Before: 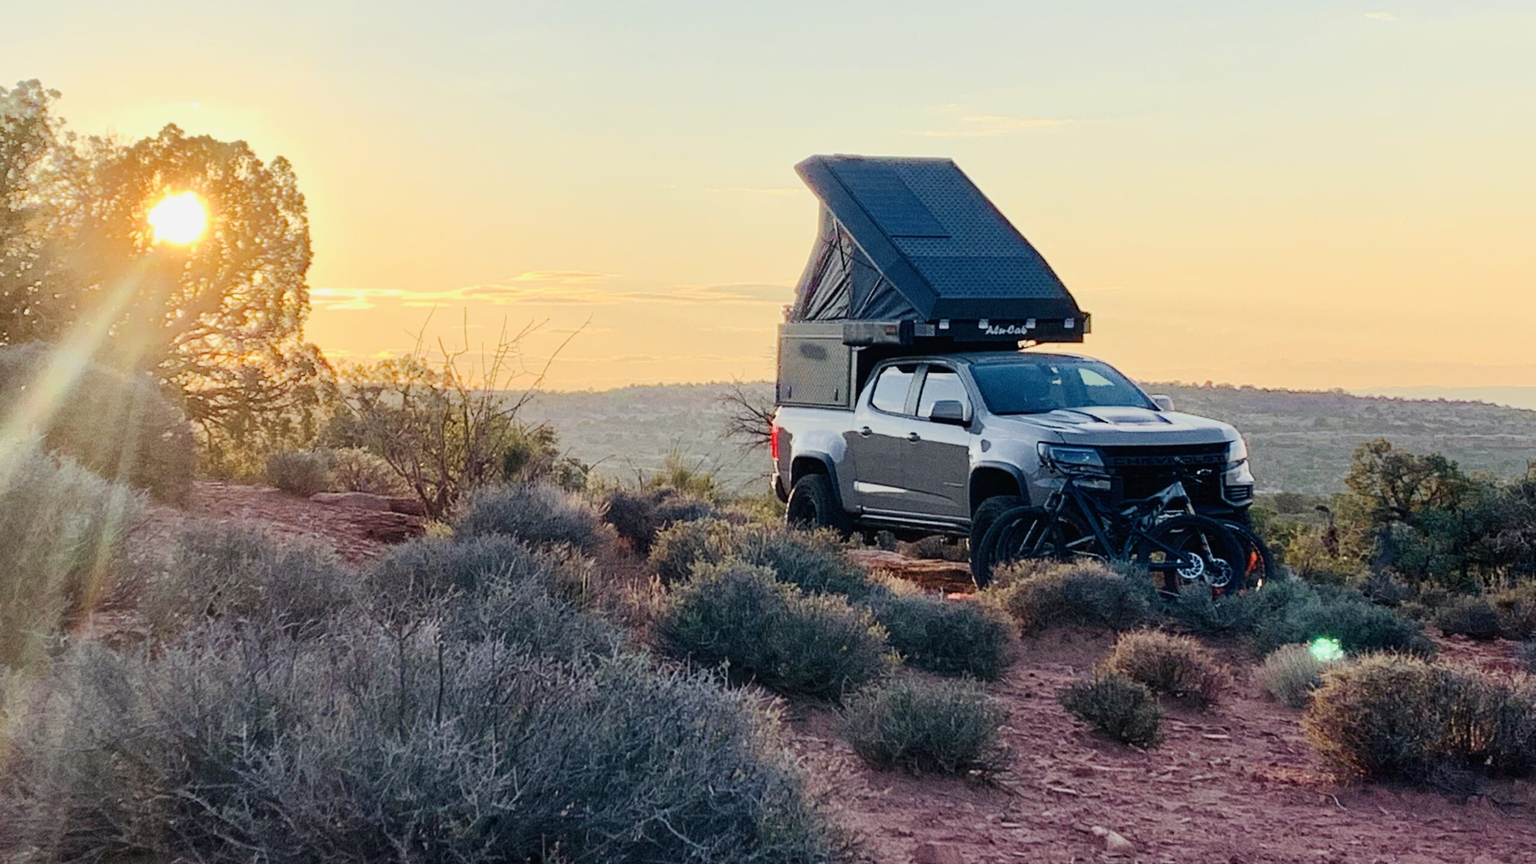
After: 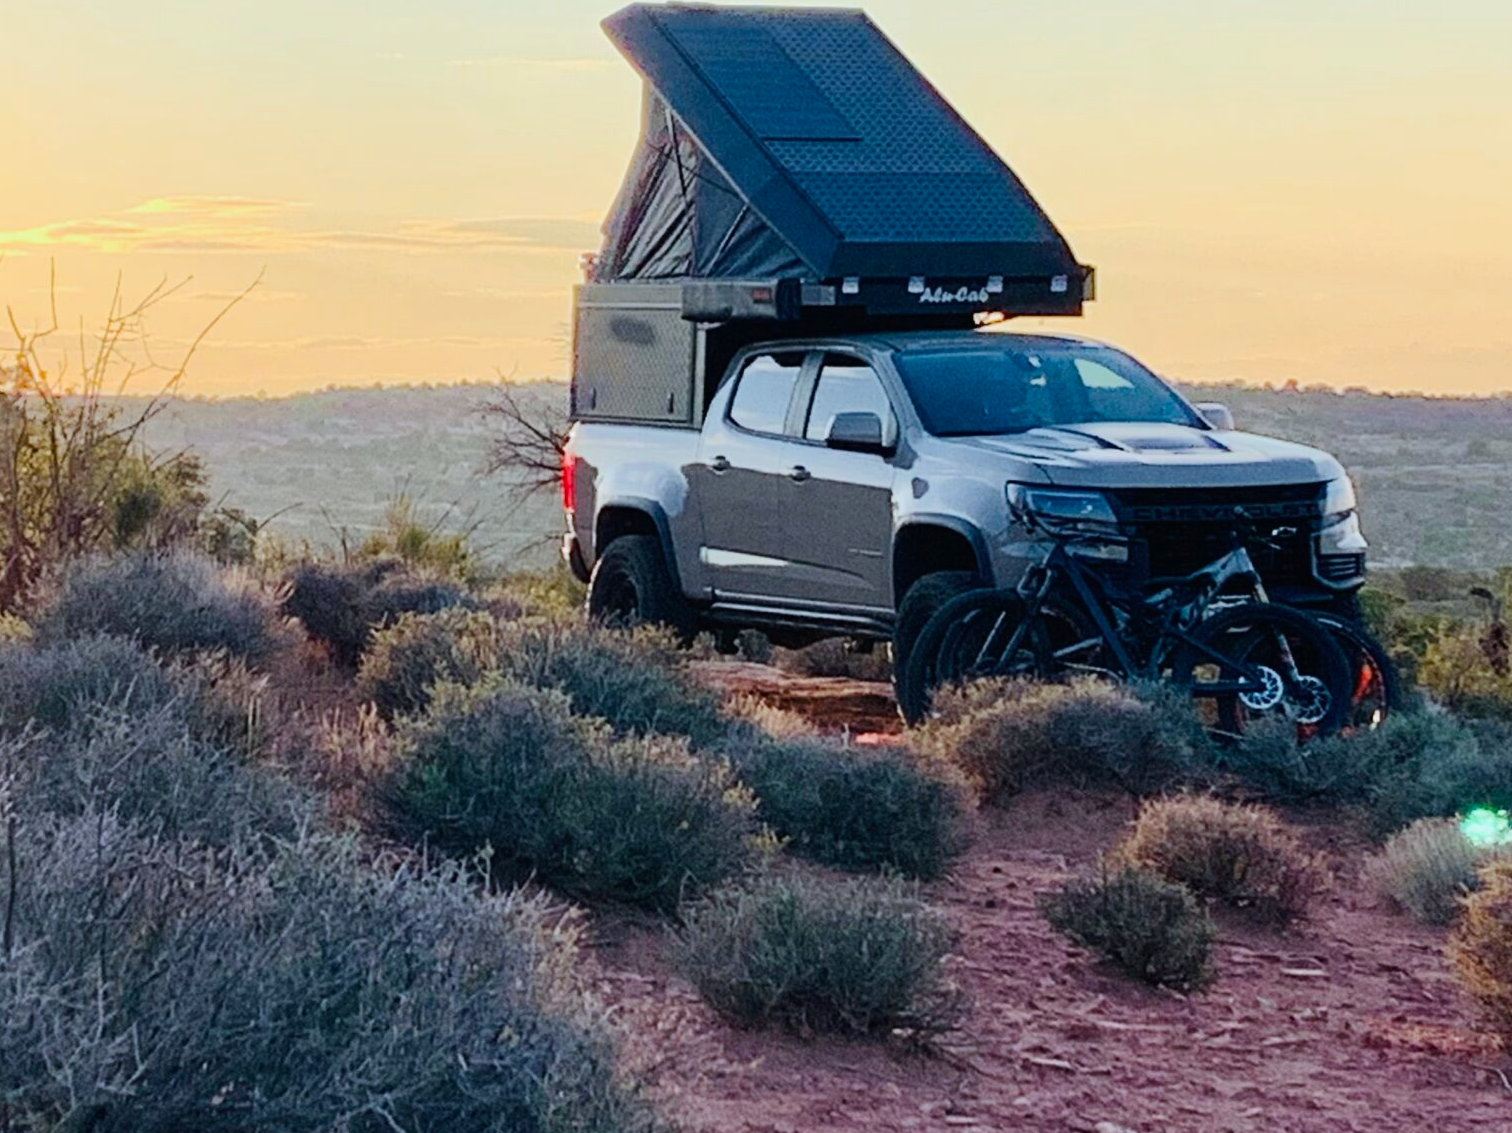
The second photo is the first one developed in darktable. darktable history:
white balance: red 0.967, blue 1.049
crop and rotate: left 28.256%, top 17.734%, right 12.656%, bottom 3.573%
